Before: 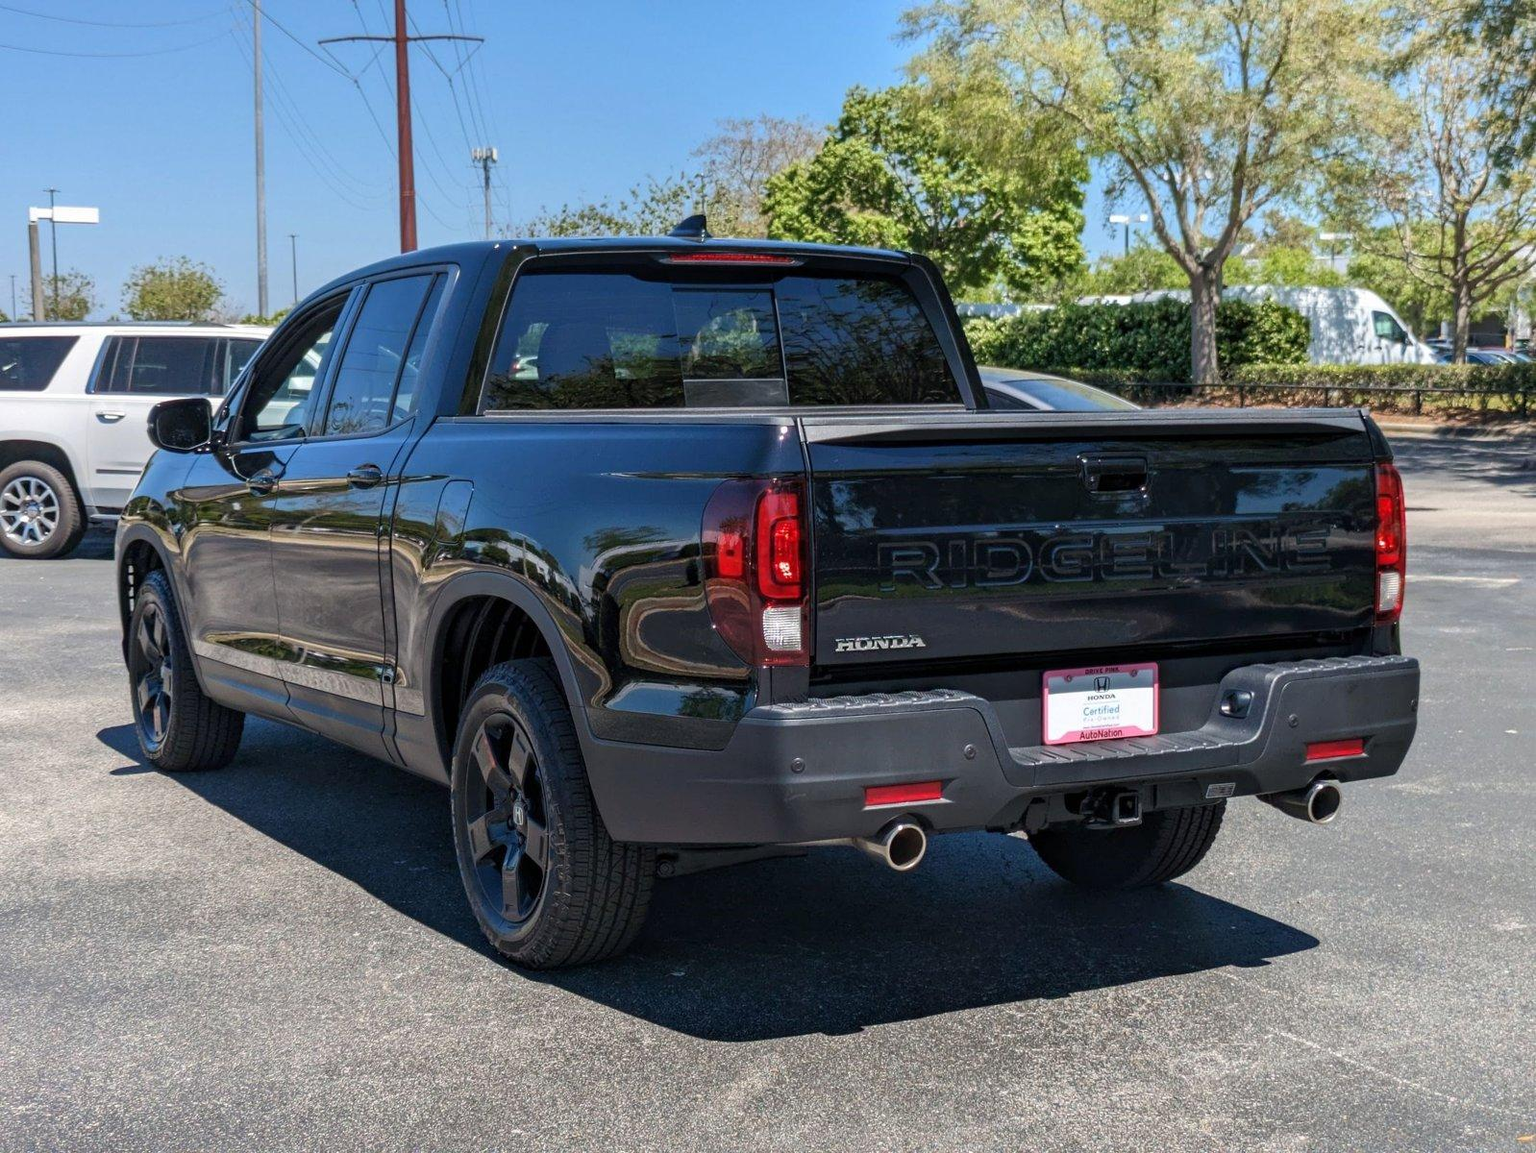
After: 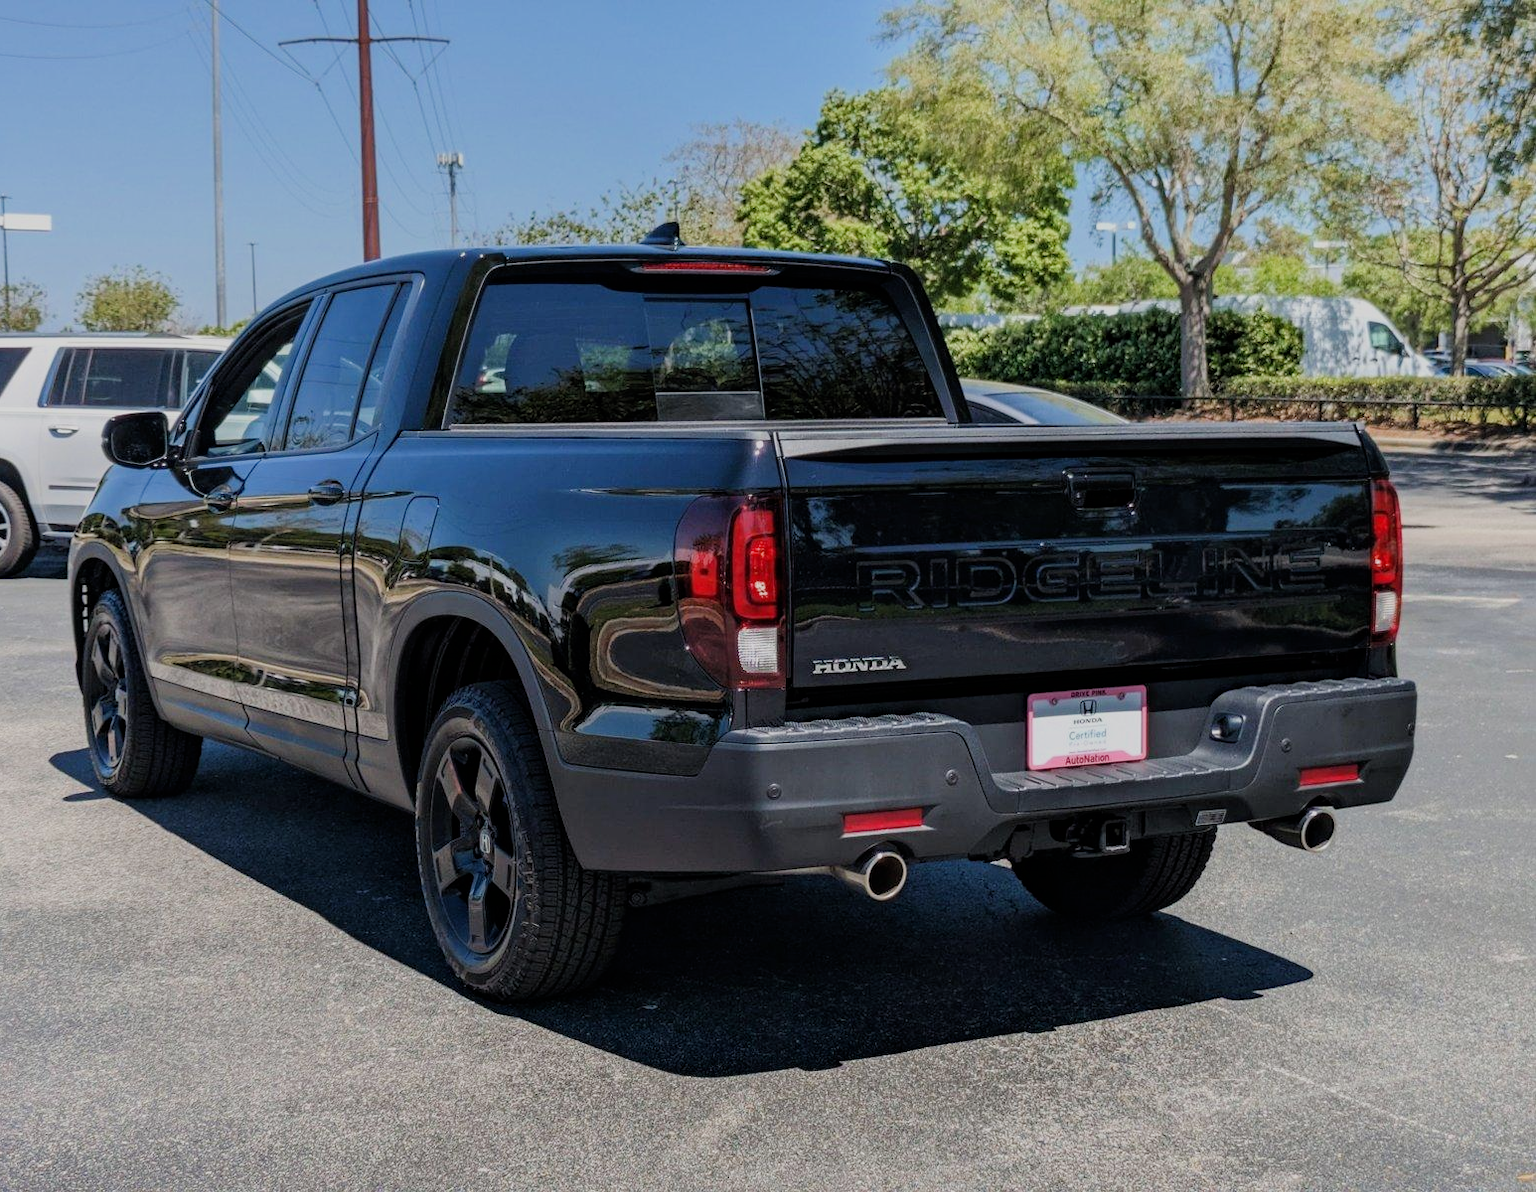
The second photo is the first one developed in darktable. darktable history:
crop and rotate: left 3.227%
filmic rgb: black relative exposure -7.65 EV, white relative exposure 4.56 EV, hardness 3.61
